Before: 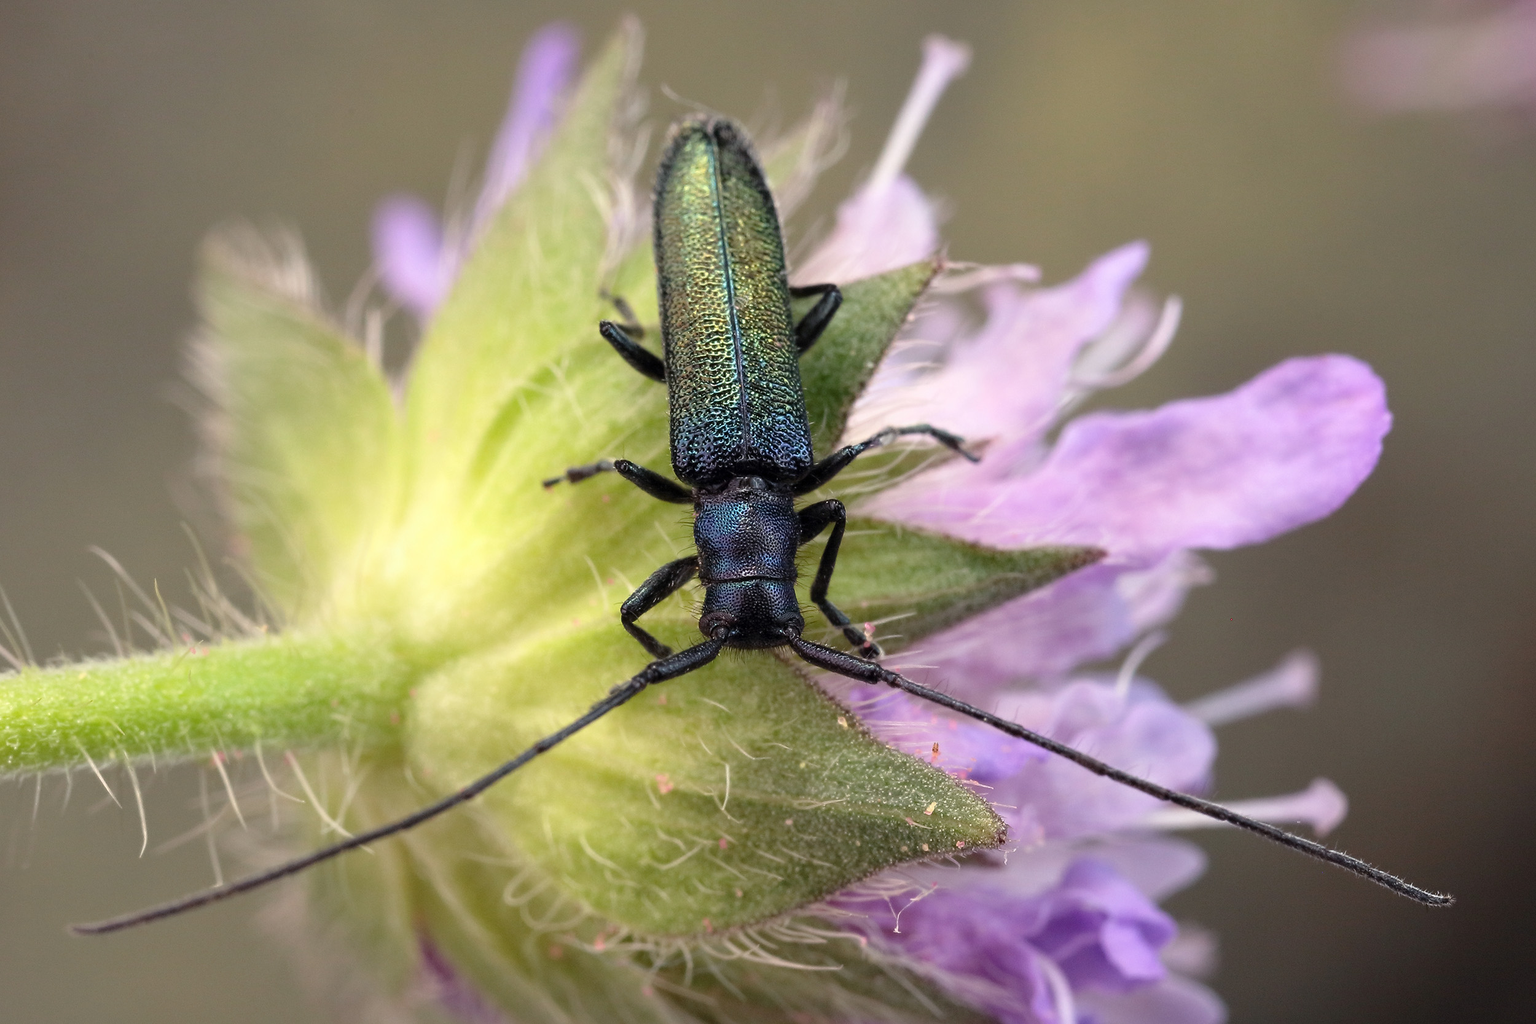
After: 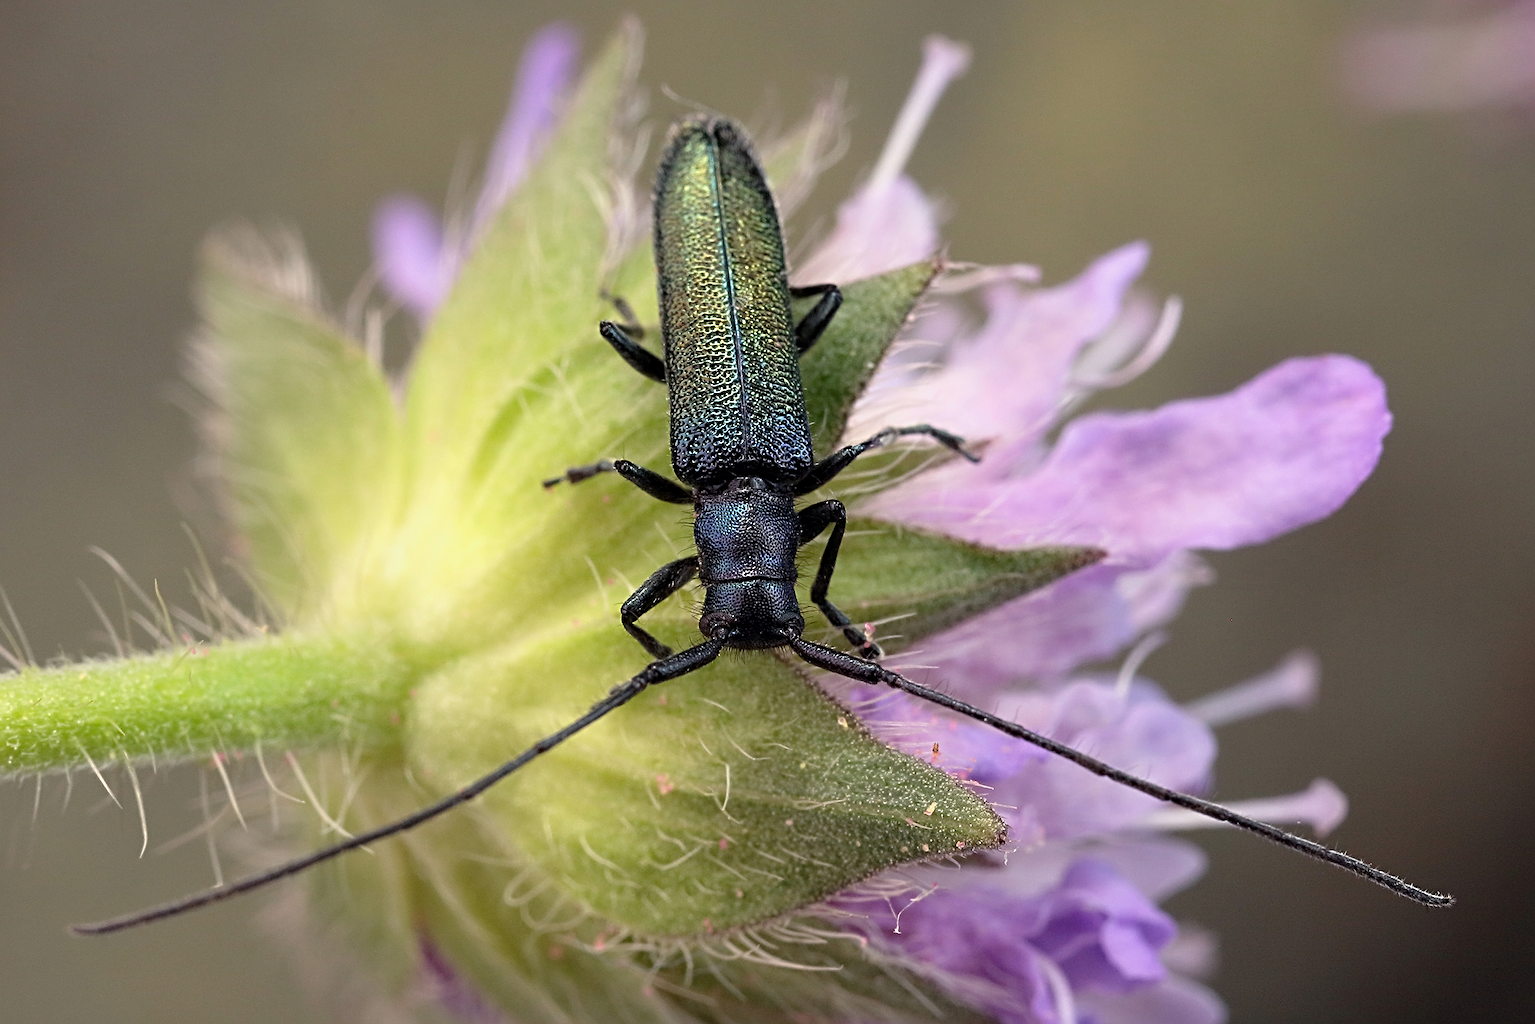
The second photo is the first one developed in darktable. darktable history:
sharpen: radius 4
exposure: black level correction 0.002, exposure -0.1 EV, compensate highlight preservation false
